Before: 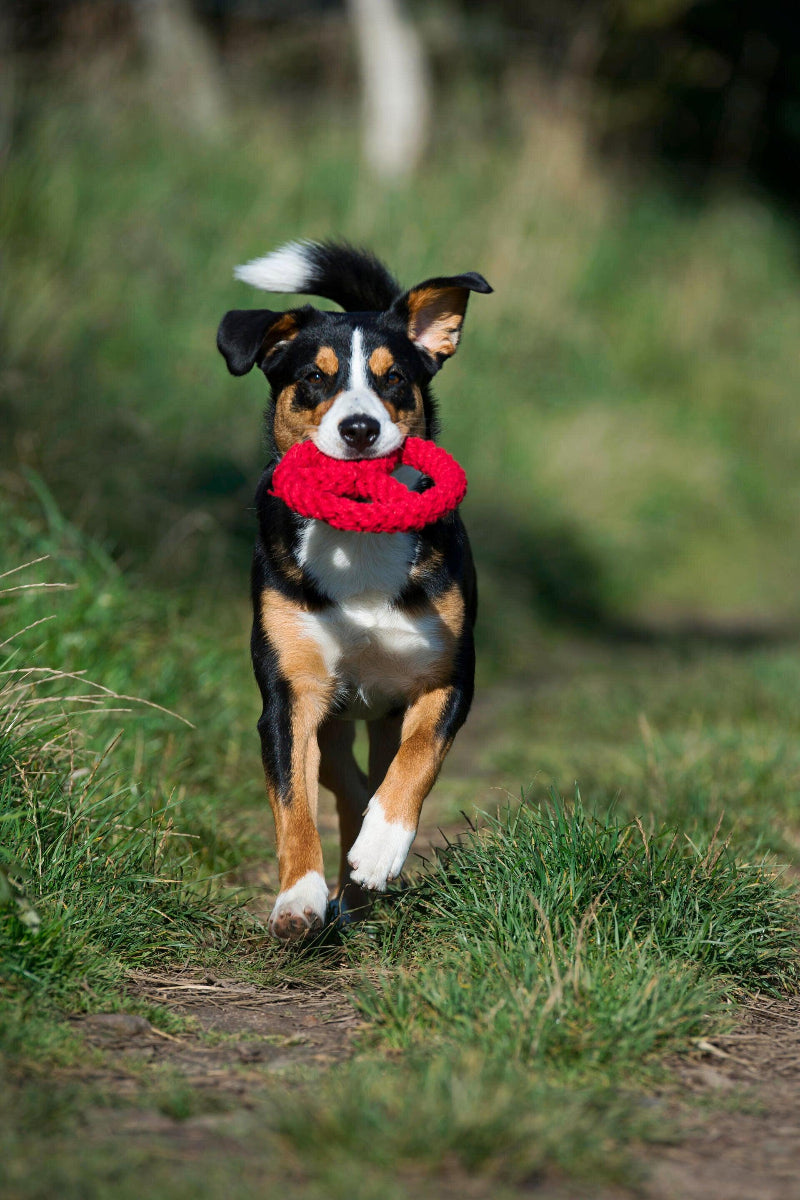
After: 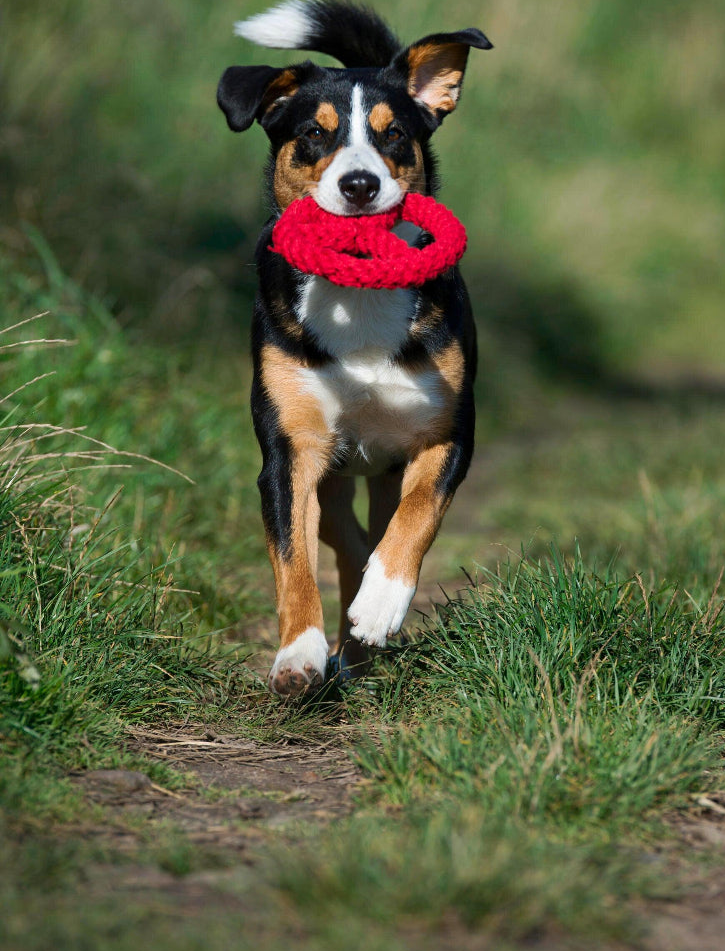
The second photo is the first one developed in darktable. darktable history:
crop: top 20.415%, right 9.366%, bottom 0.278%
